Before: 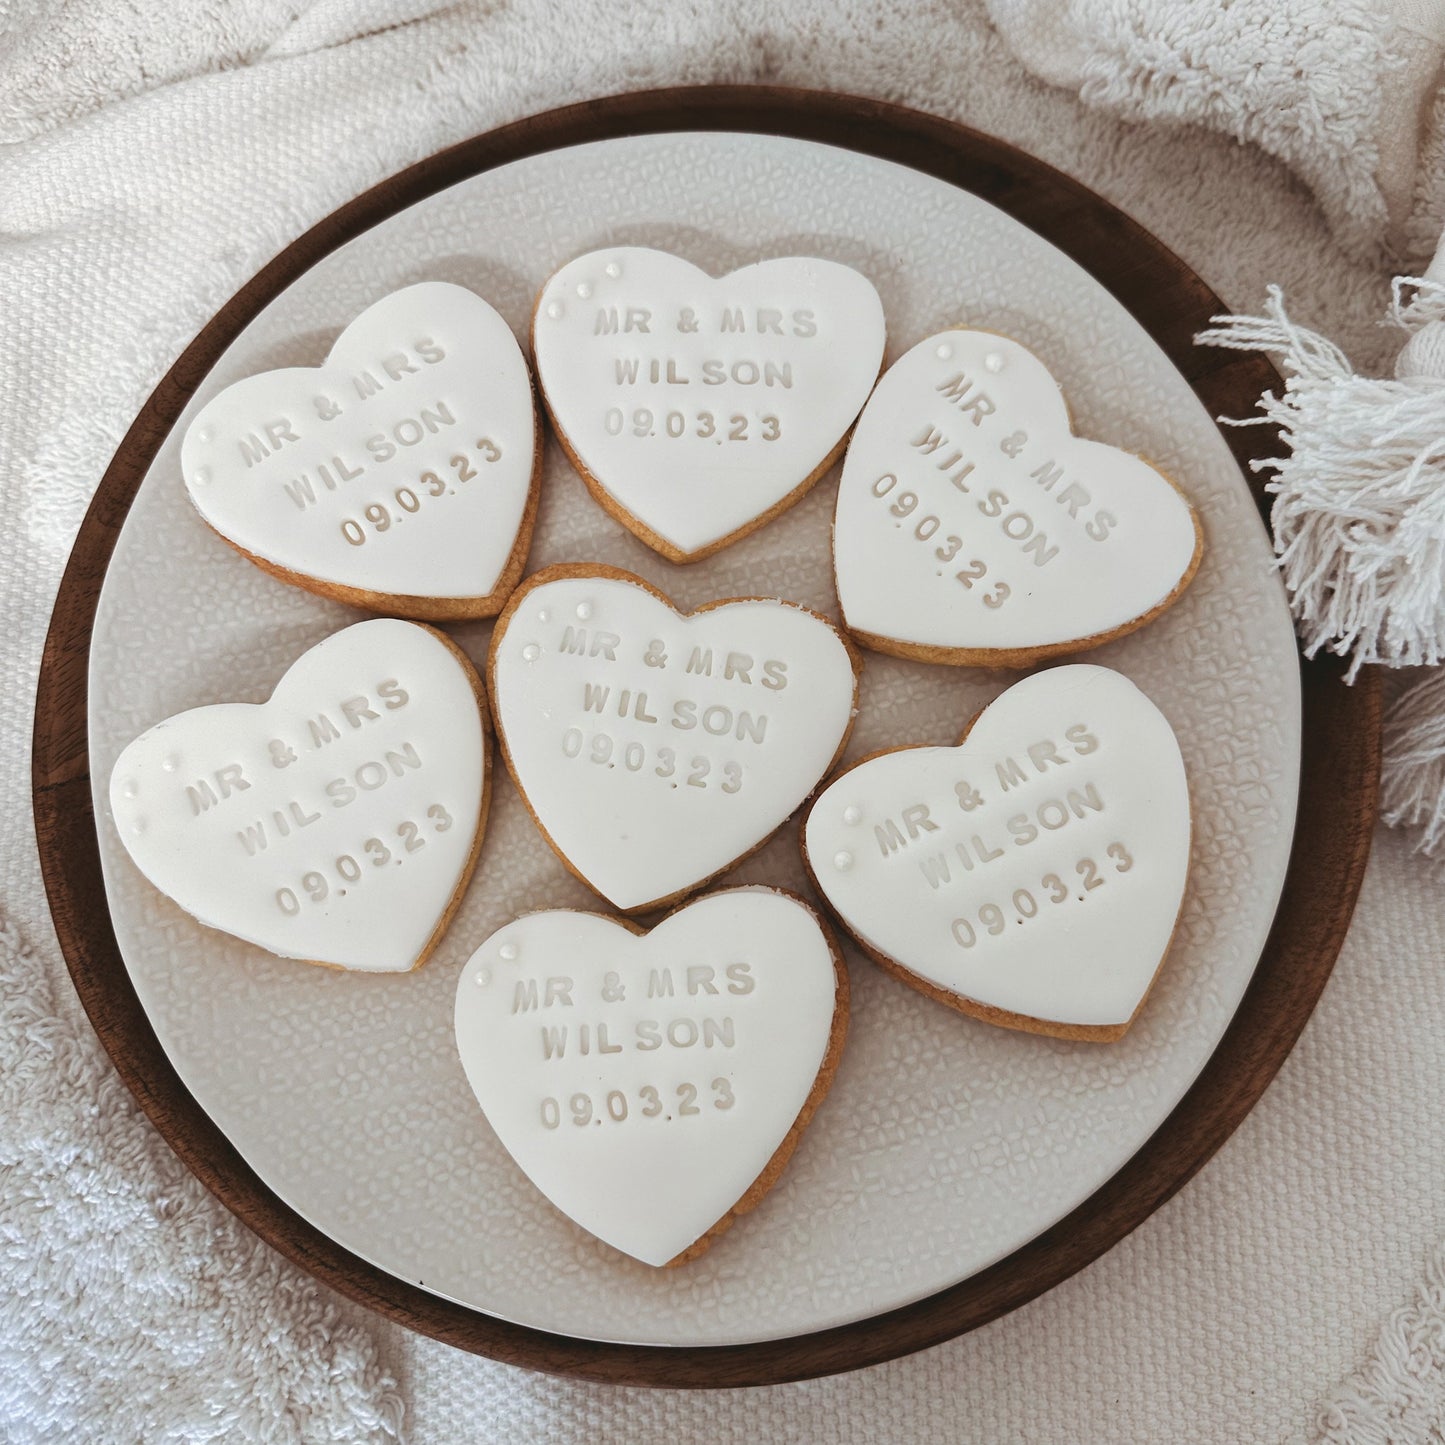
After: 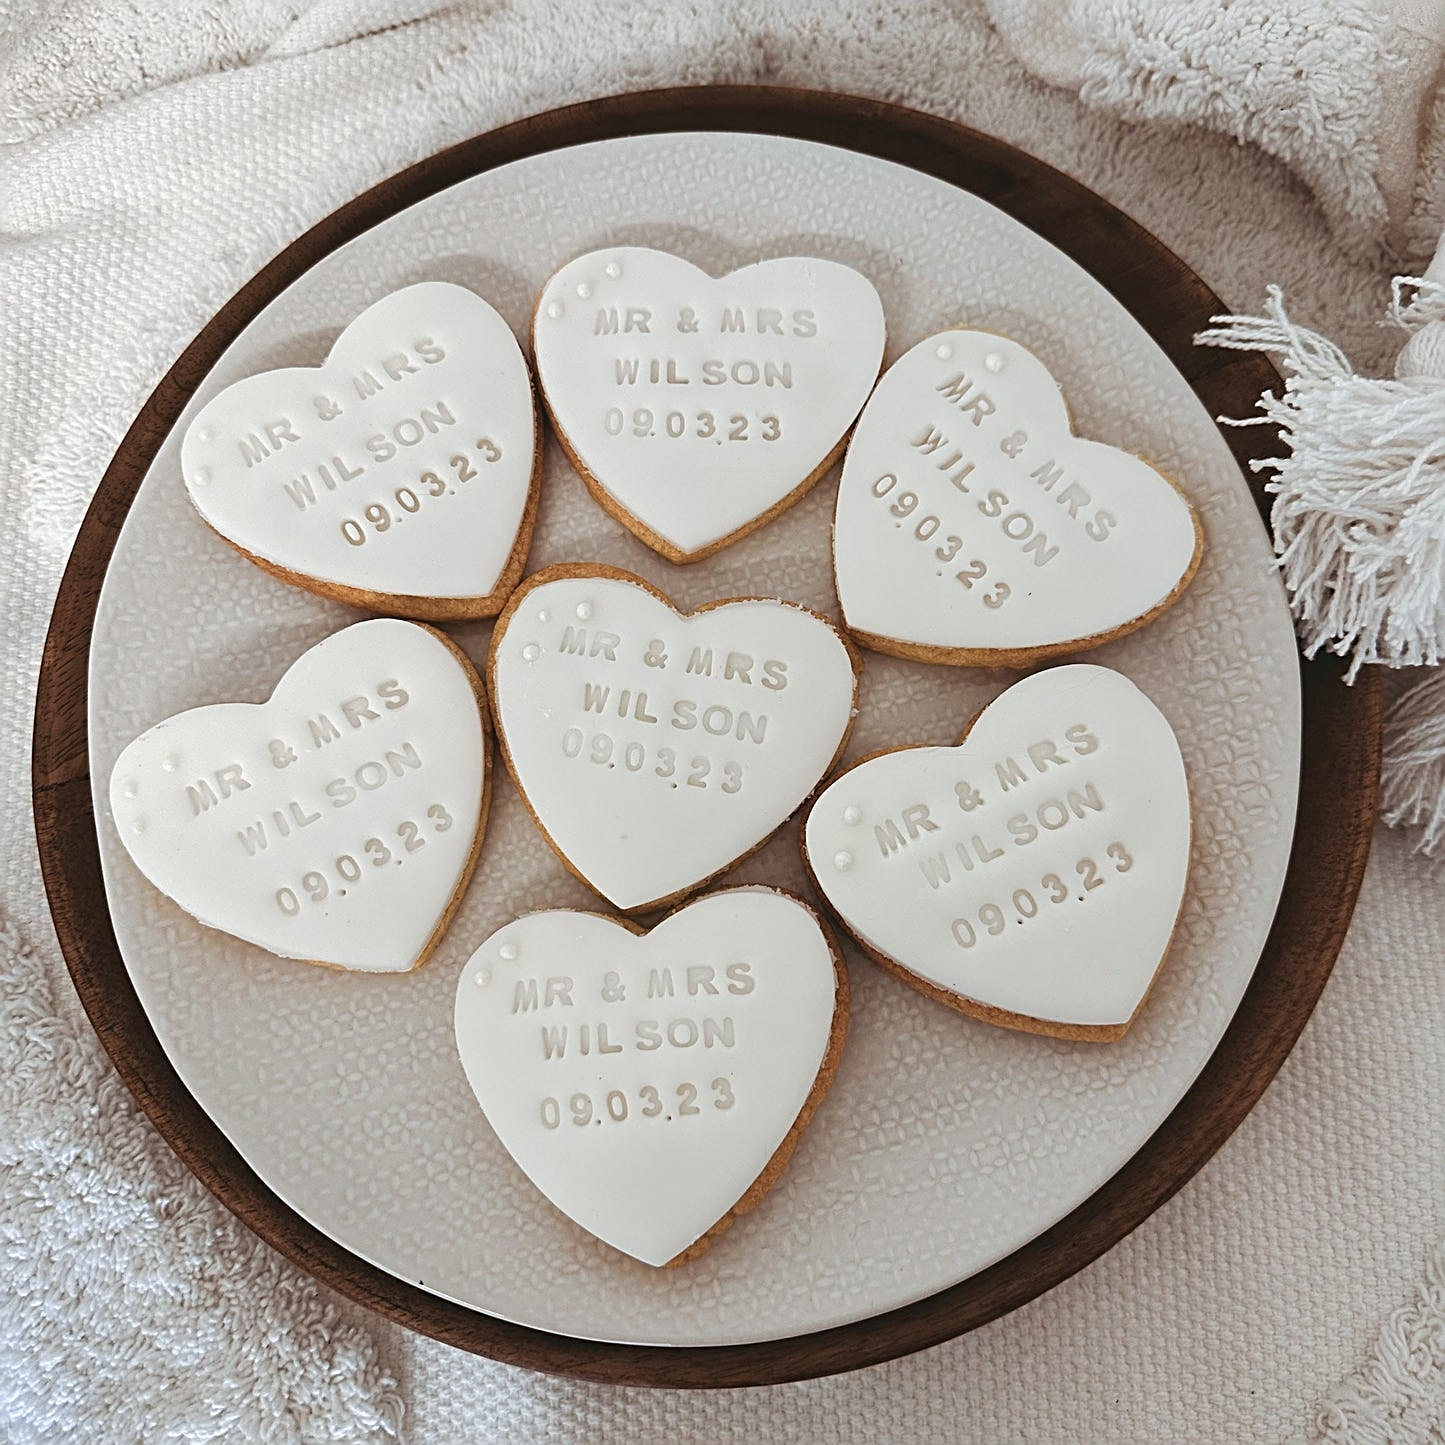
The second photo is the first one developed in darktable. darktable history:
sharpen: radius 2.616, amount 0.69
